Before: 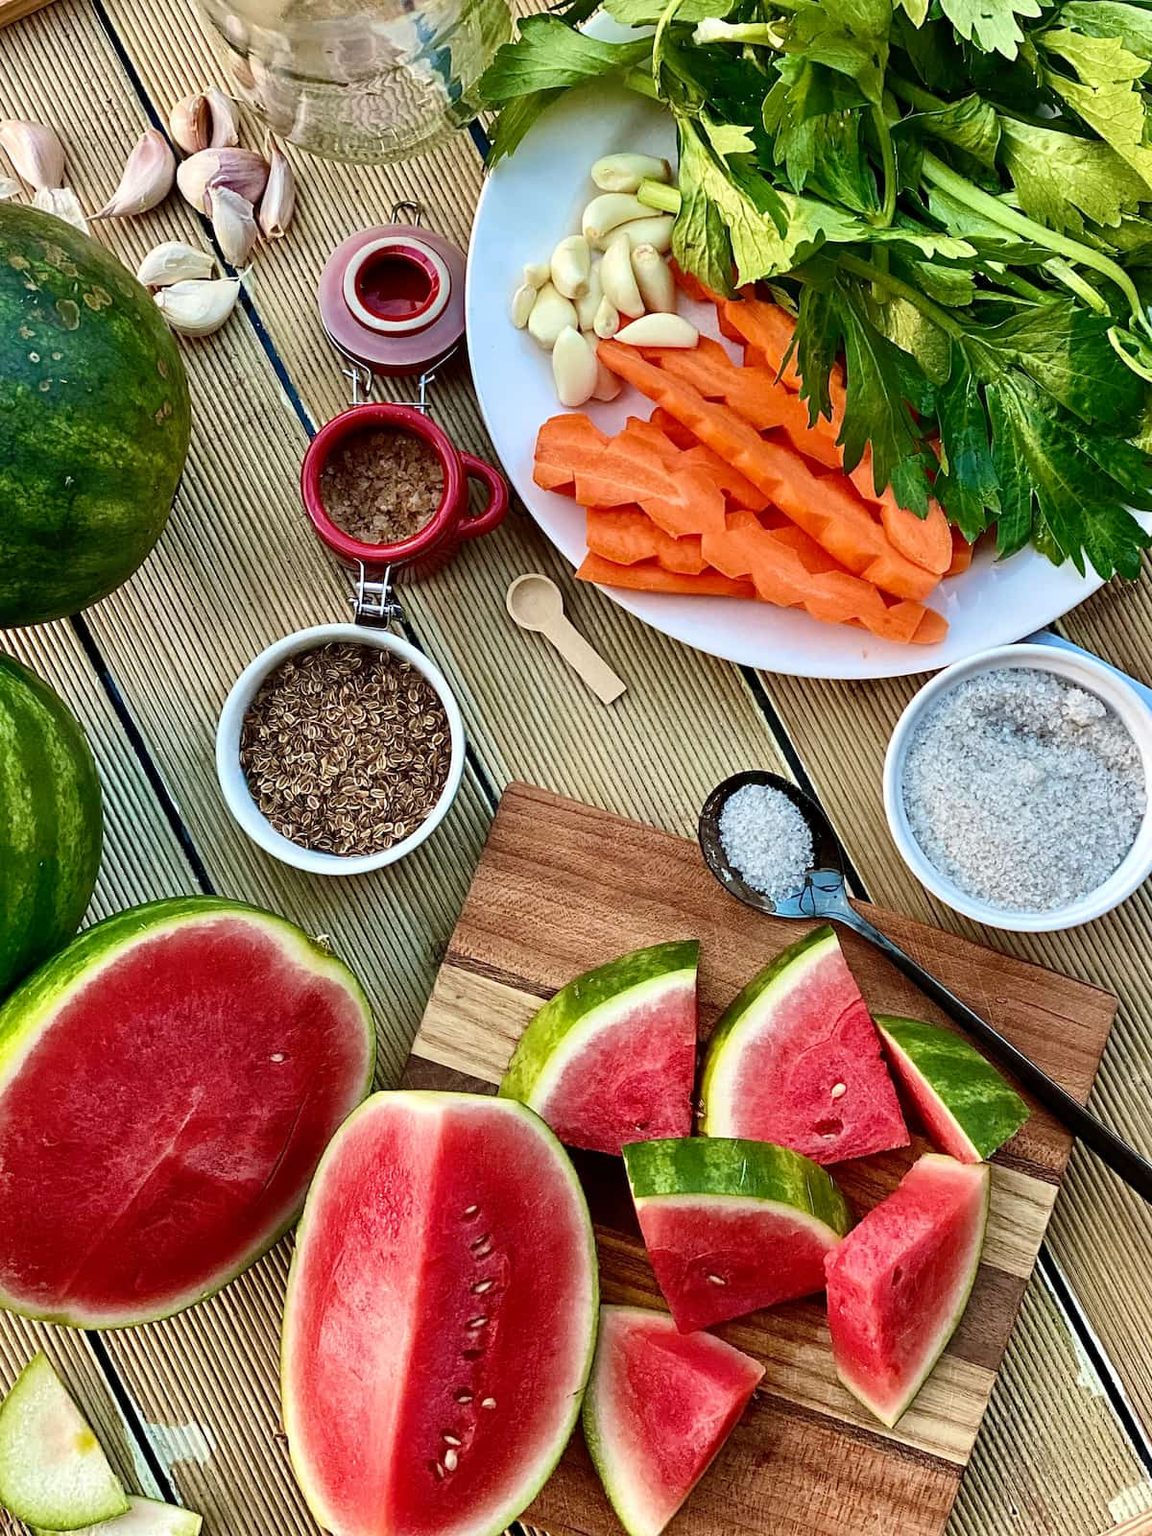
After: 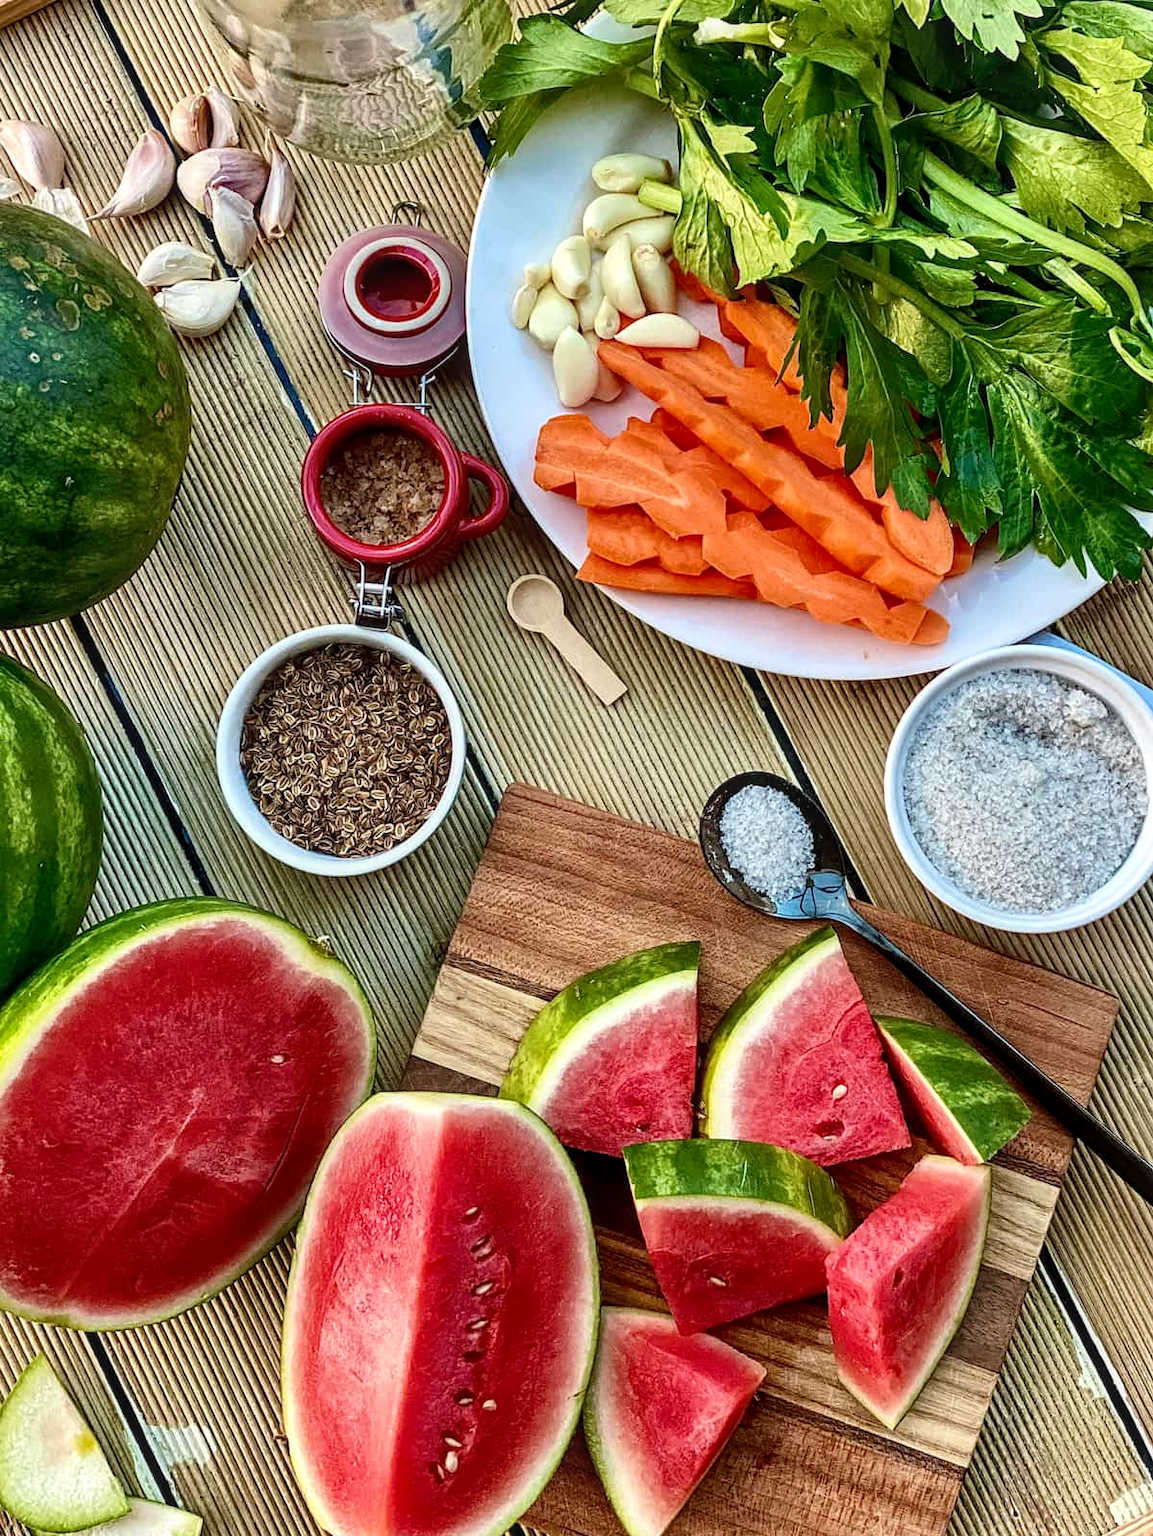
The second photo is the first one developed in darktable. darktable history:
local contrast: on, module defaults
crop: bottom 0.078%
